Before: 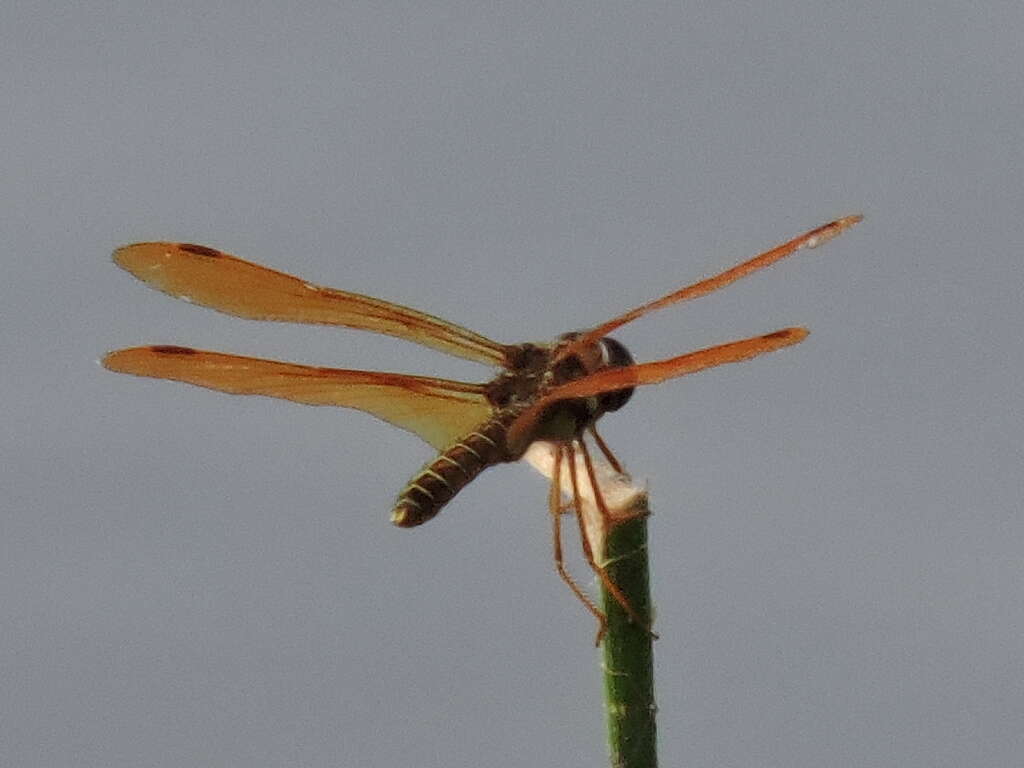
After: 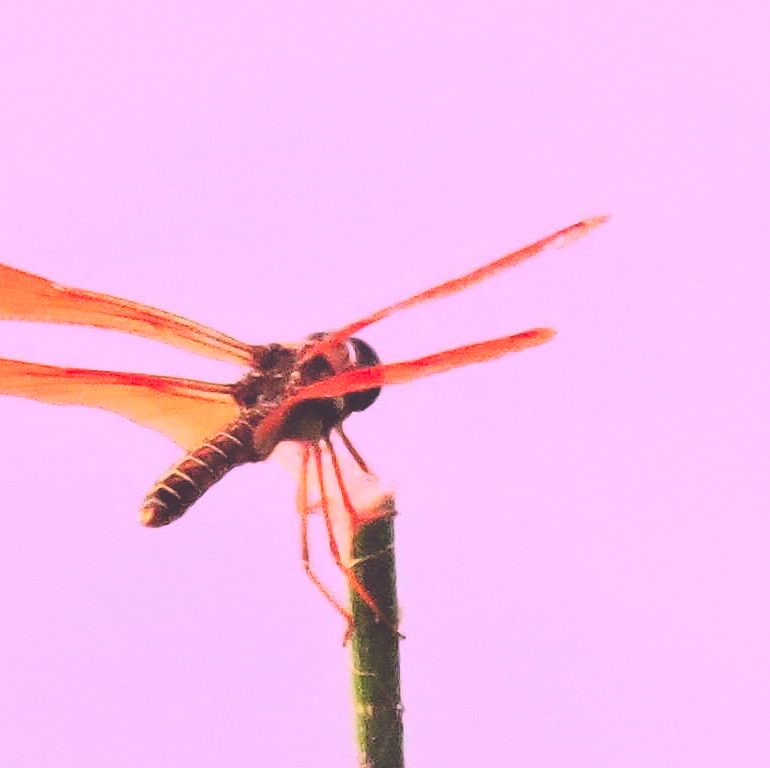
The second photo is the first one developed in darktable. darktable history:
local contrast: detail 69%
tone equalizer: -8 EV -0.39 EV, -7 EV -0.396 EV, -6 EV -0.326 EV, -5 EV -0.21 EV, -3 EV 0.255 EV, -2 EV 0.343 EV, -1 EV 0.387 EV, +0 EV 0.424 EV, mask exposure compensation -0.494 EV
tone curve: curves: ch0 [(0, 0.052) (0.207, 0.35) (0.392, 0.592) (0.54, 0.803) (0.725, 0.922) (0.99, 0.974)], color space Lab, independent channels, preserve colors none
color correction: highlights a* 19.54, highlights b* -11.33, saturation 1.69
filmic rgb: black relative exposure -7.65 EV, white relative exposure 4.56 EV, threshold 3.03 EV, hardness 3.61, enable highlight reconstruction true
crop and rotate: left 24.732%
